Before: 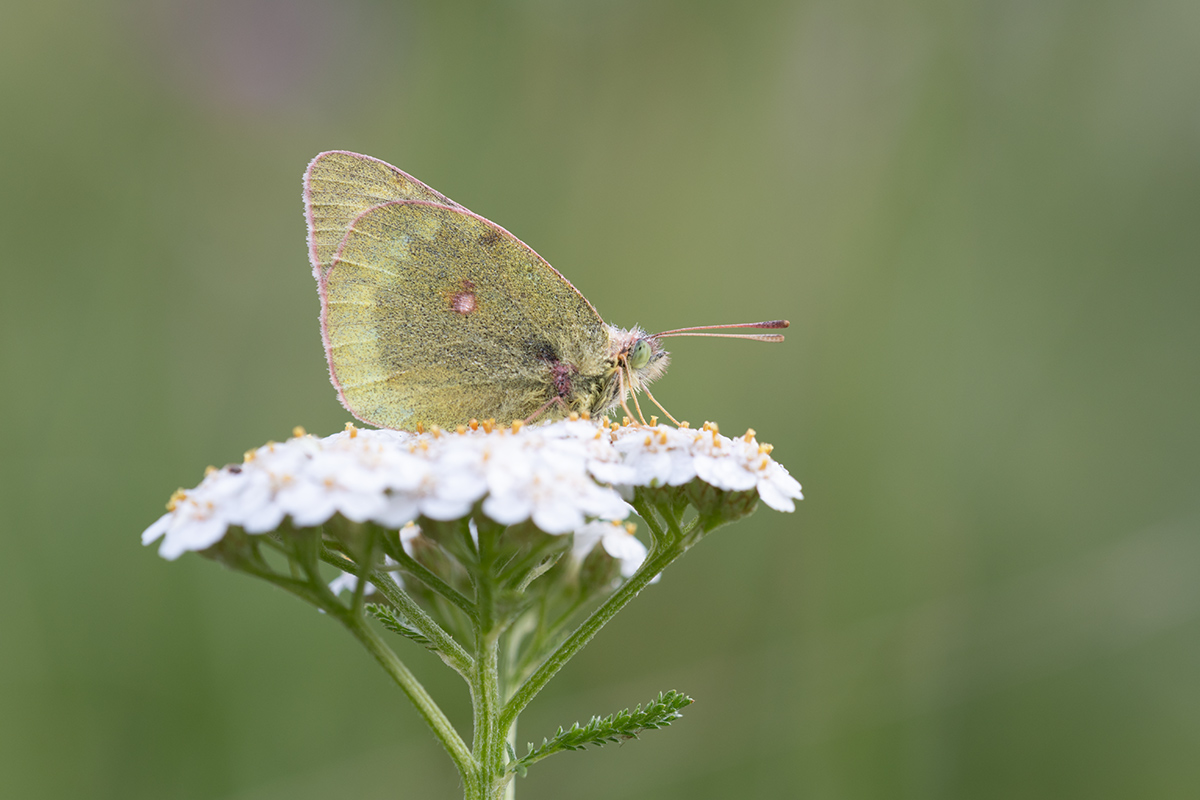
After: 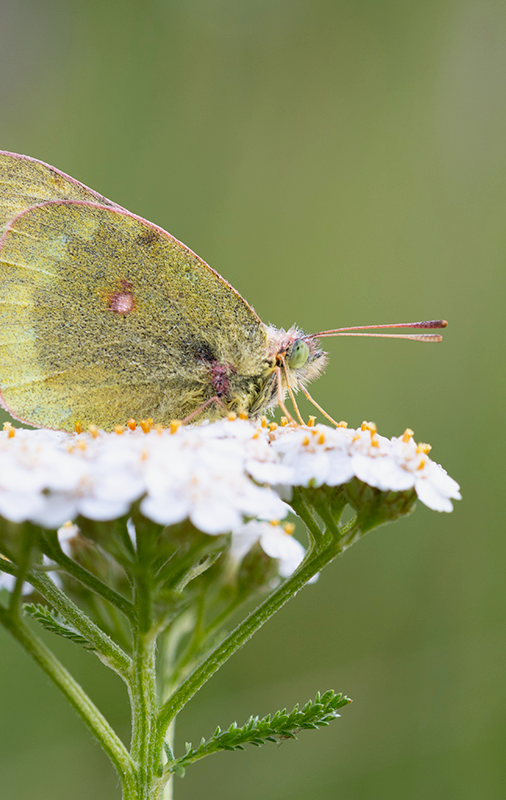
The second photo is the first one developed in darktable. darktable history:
filmic rgb: black relative exposure -12 EV, white relative exposure 2.8 EV, threshold 3 EV, target black luminance 0%, hardness 8.06, latitude 70.41%, contrast 1.14, highlights saturation mix 10%, shadows ↔ highlights balance -0.388%, color science v4 (2020), iterations of high-quality reconstruction 10, contrast in shadows soft, contrast in highlights soft, enable highlight reconstruction true
crop: left 28.583%, right 29.231%
